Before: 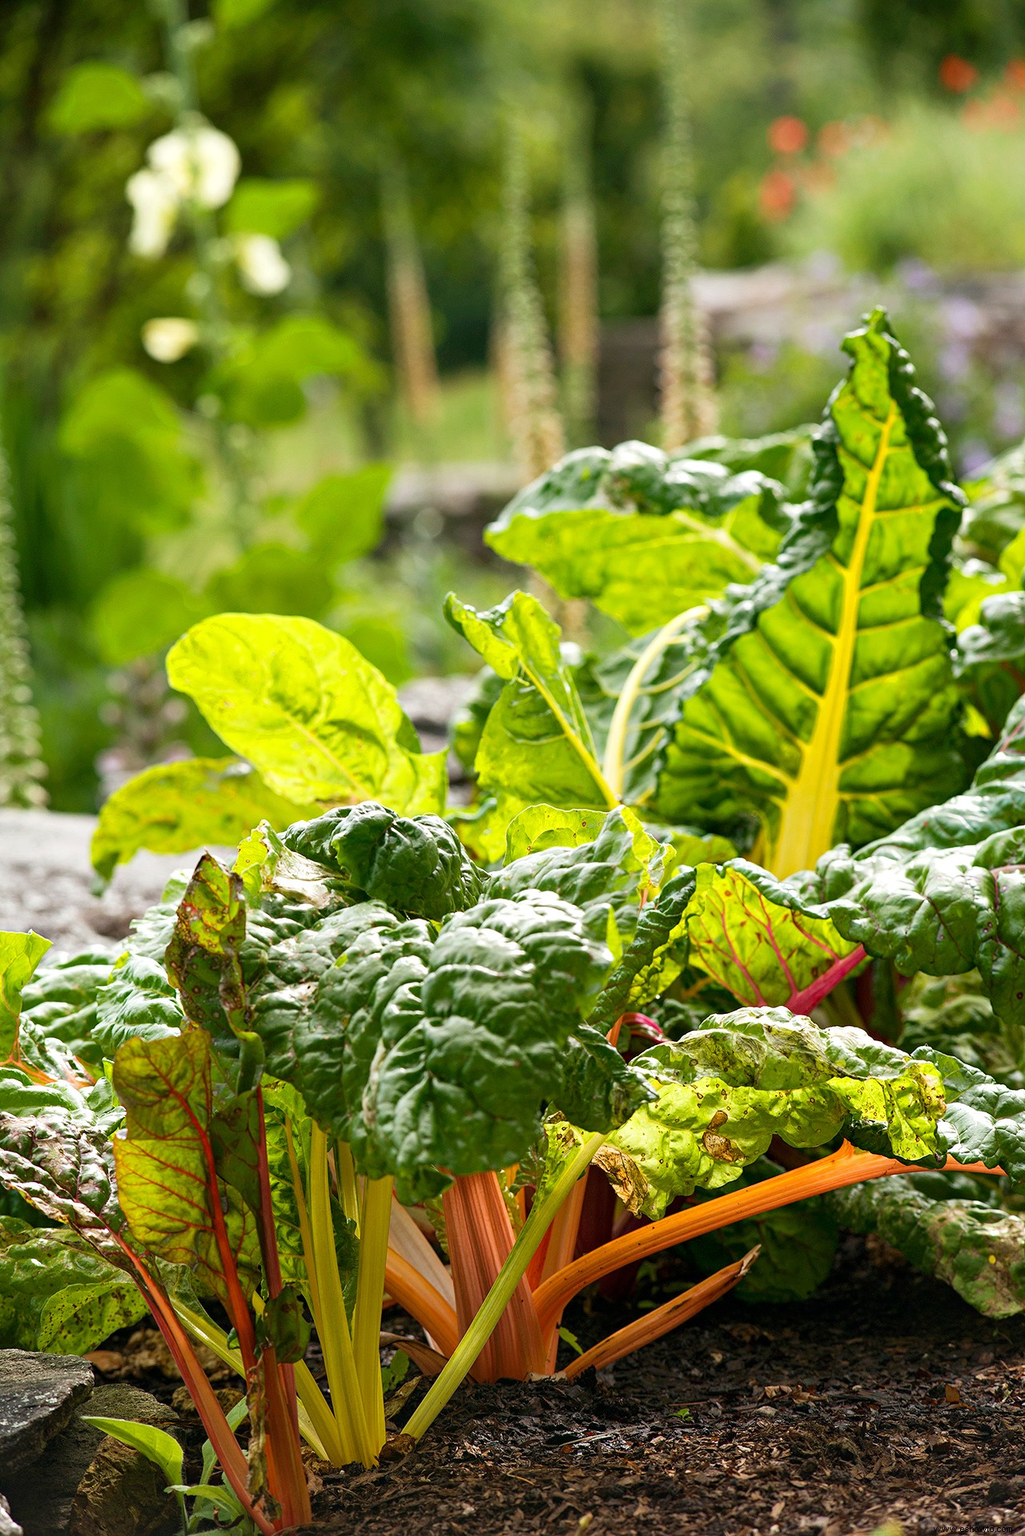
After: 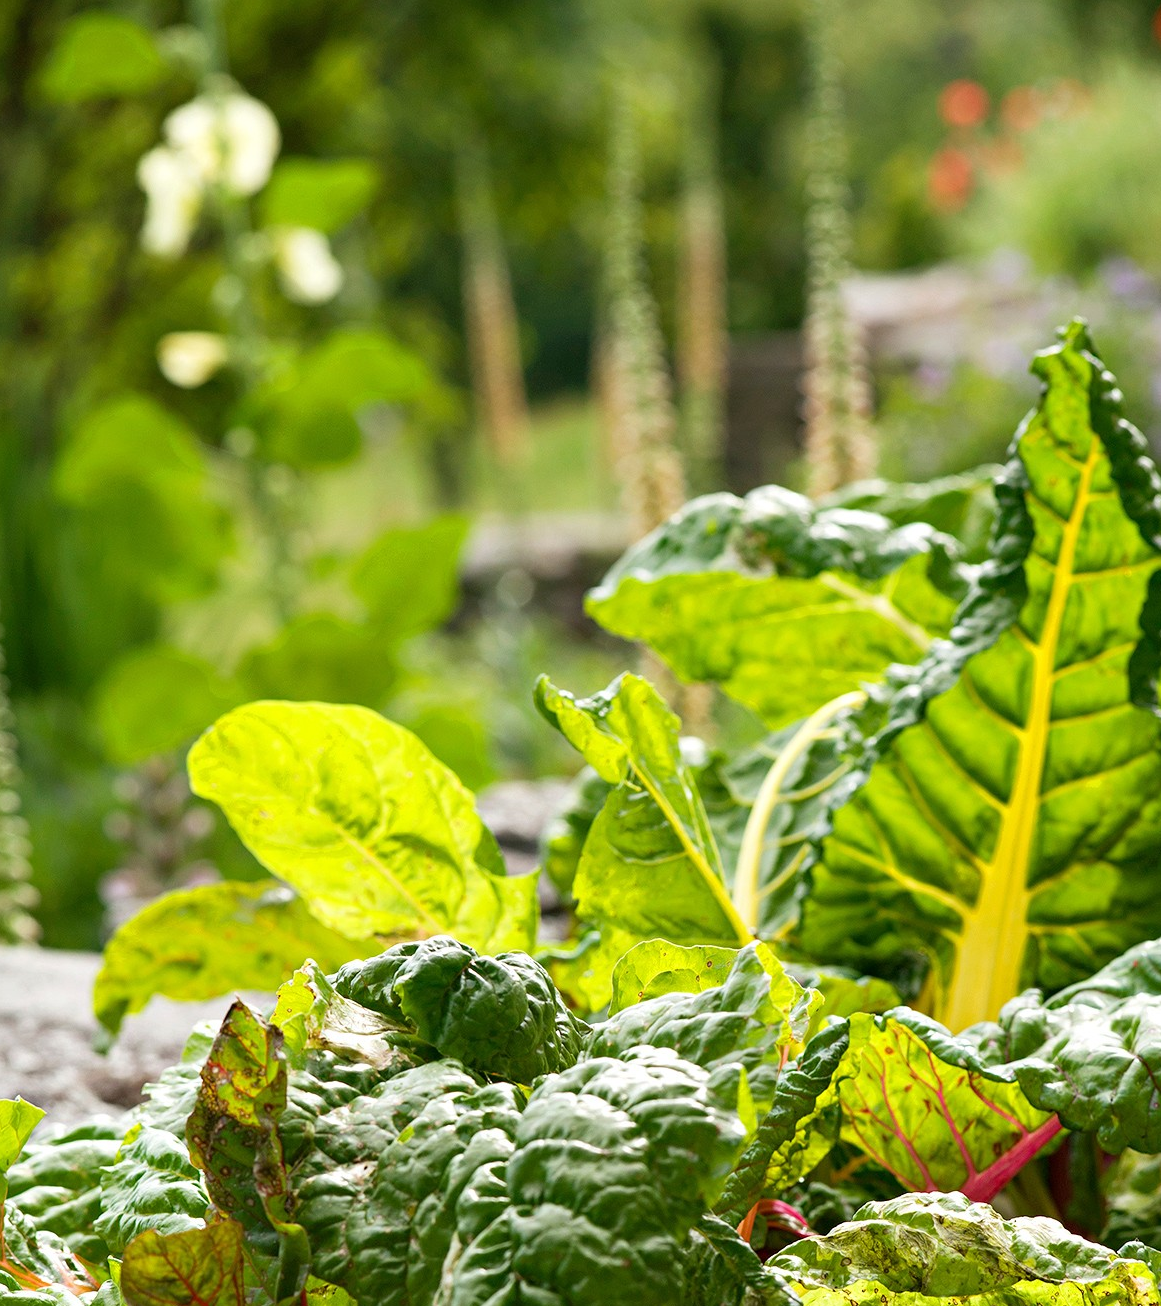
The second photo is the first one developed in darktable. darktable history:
crop: left 1.58%, top 3.423%, right 7.659%, bottom 28.439%
